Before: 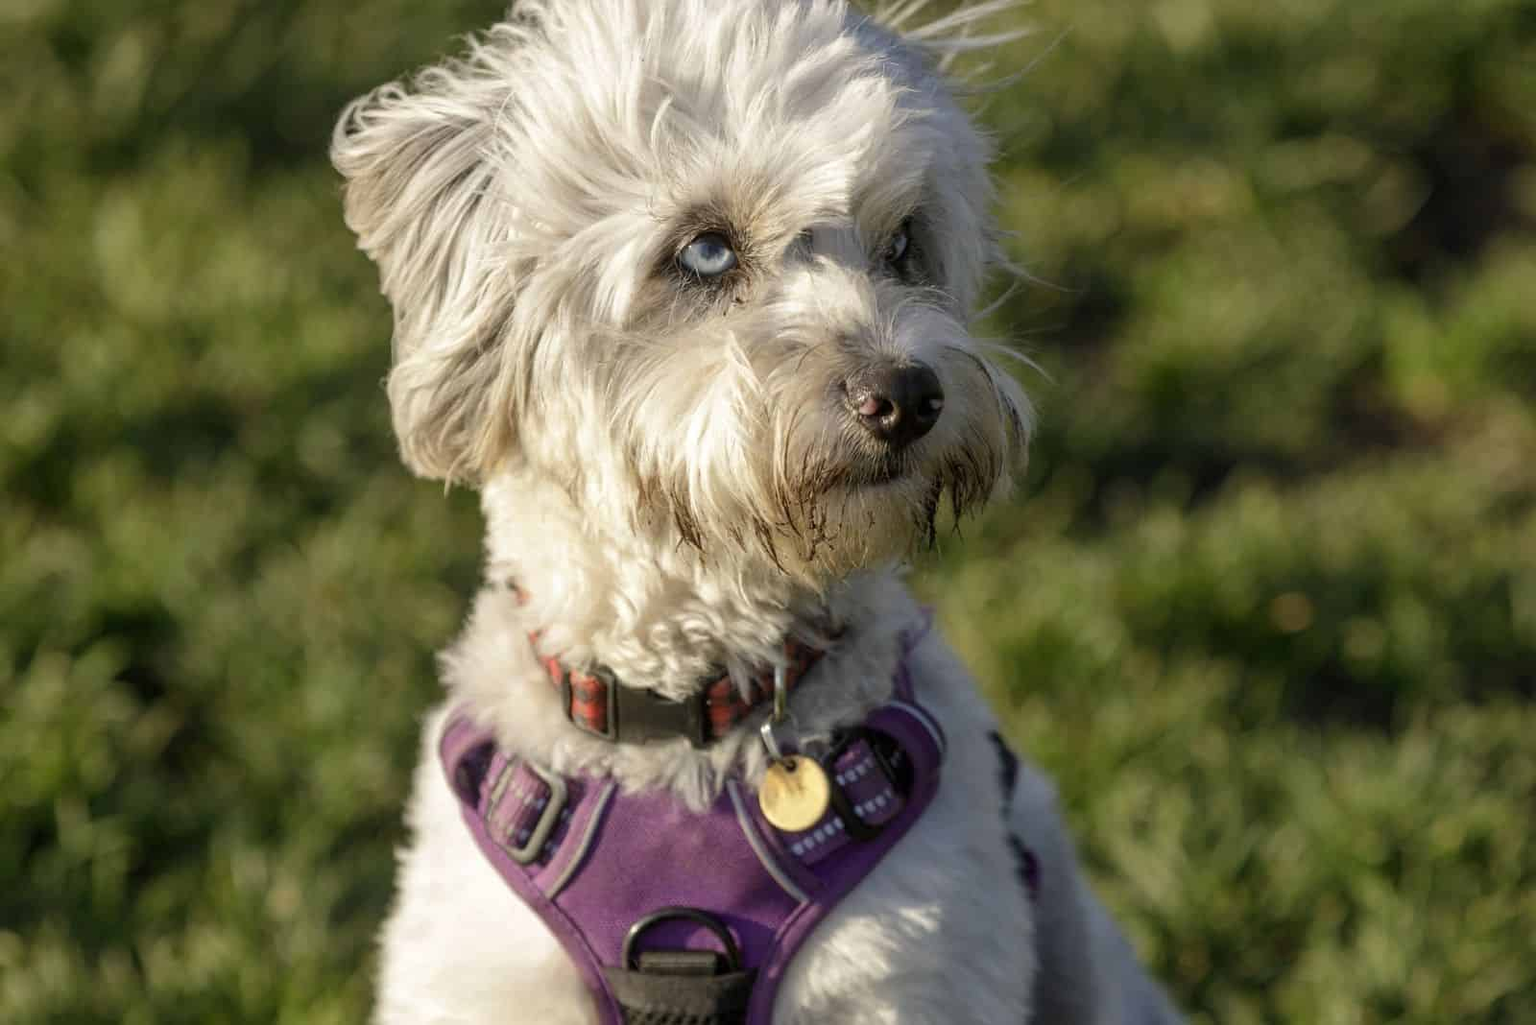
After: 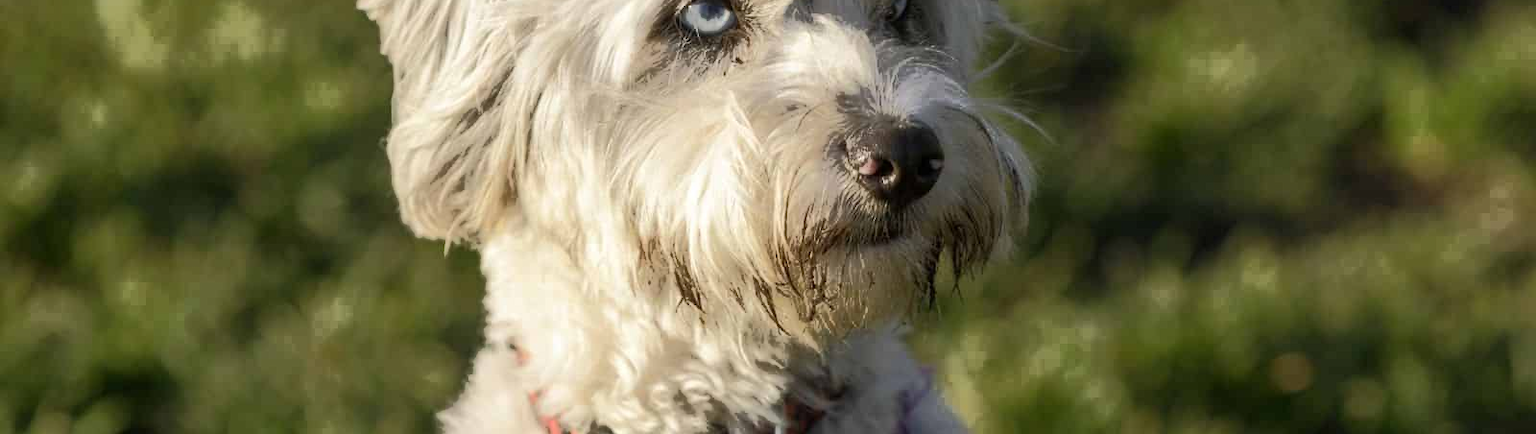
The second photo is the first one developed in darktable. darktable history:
tone curve: curves: ch0 [(0, 0) (0.003, 0.003) (0.011, 0.011) (0.025, 0.024) (0.044, 0.043) (0.069, 0.067) (0.1, 0.096) (0.136, 0.131) (0.177, 0.171) (0.224, 0.217) (0.277, 0.267) (0.335, 0.324) (0.399, 0.385) (0.468, 0.452) (0.543, 0.632) (0.623, 0.697) (0.709, 0.766) (0.801, 0.839) (0.898, 0.917) (1, 1)], color space Lab, independent channels, preserve colors none
crop and rotate: top 23.45%, bottom 34.071%
